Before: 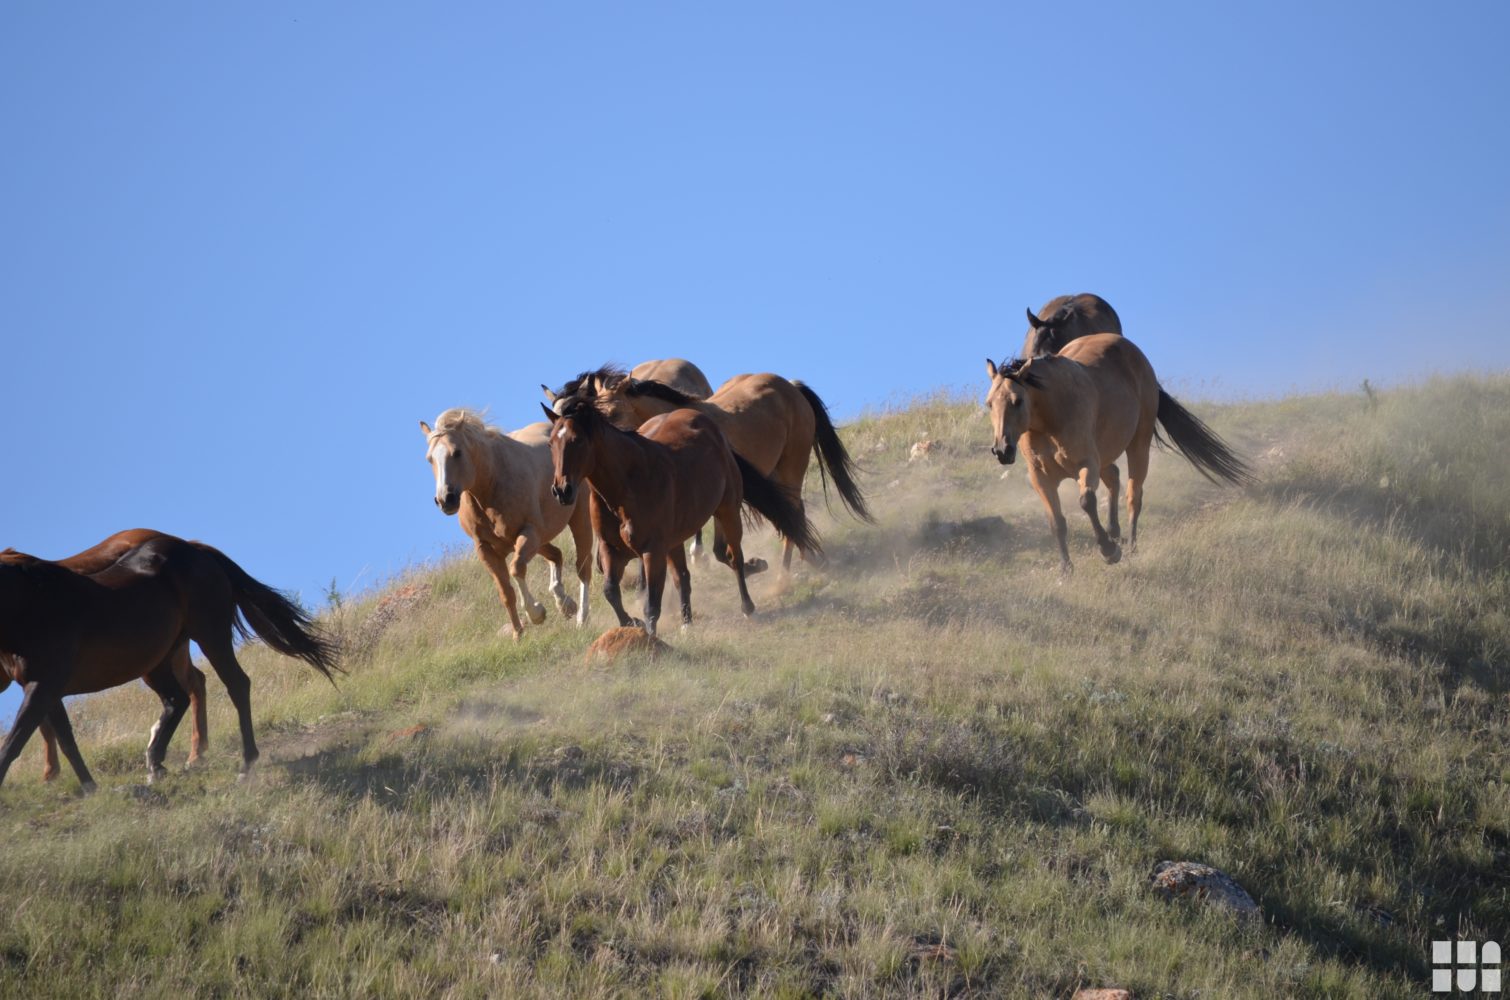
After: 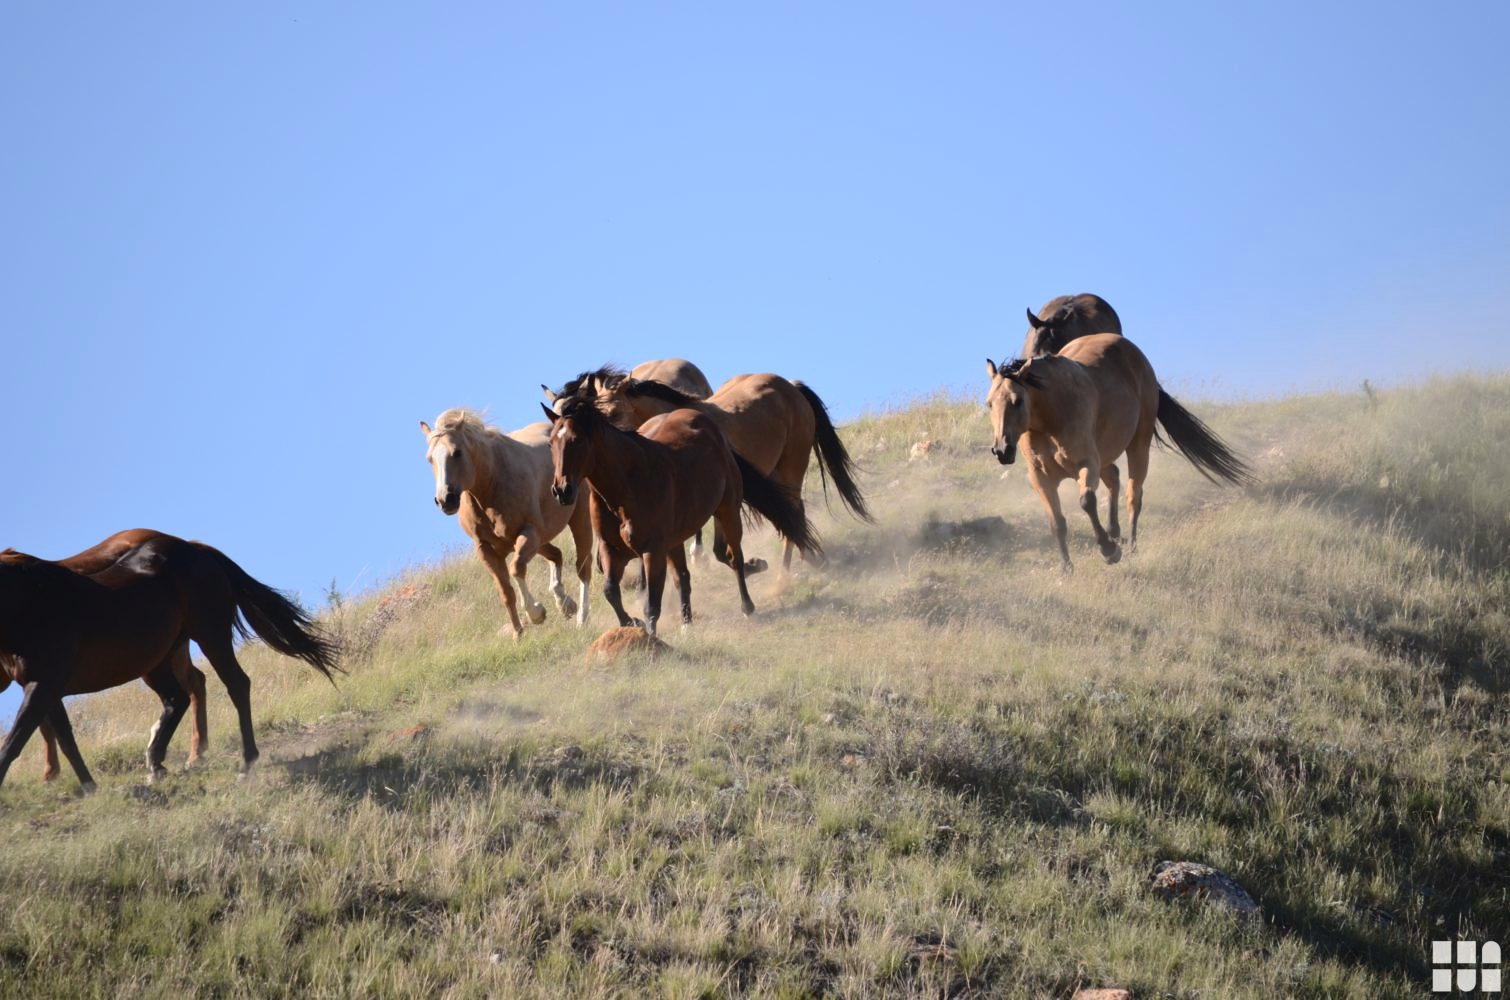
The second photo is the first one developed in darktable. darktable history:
color calibration: x 0.34, y 0.354, temperature 5210.73 K
tone curve: curves: ch0 [(0, 0) (0.003, 0.031) (0.011, 0.033) (0.025, 0.036) (0.044, 0.045) (0.069, 0.06) (0.1, 0.079) (0.136, 0.109) (0.177, 0.15) (0.224, 0.192) (0.277, 0.262) (0.335, 0.347) (0.399, 0.433) (0.468, 0.528) (0.543, 0.624) (0.623, 0.705) (0.709, 0.788) (0.801, 0.865) (0.898, 0.933) (1, 1)], color space Lab, independent channels, preserve colors none
